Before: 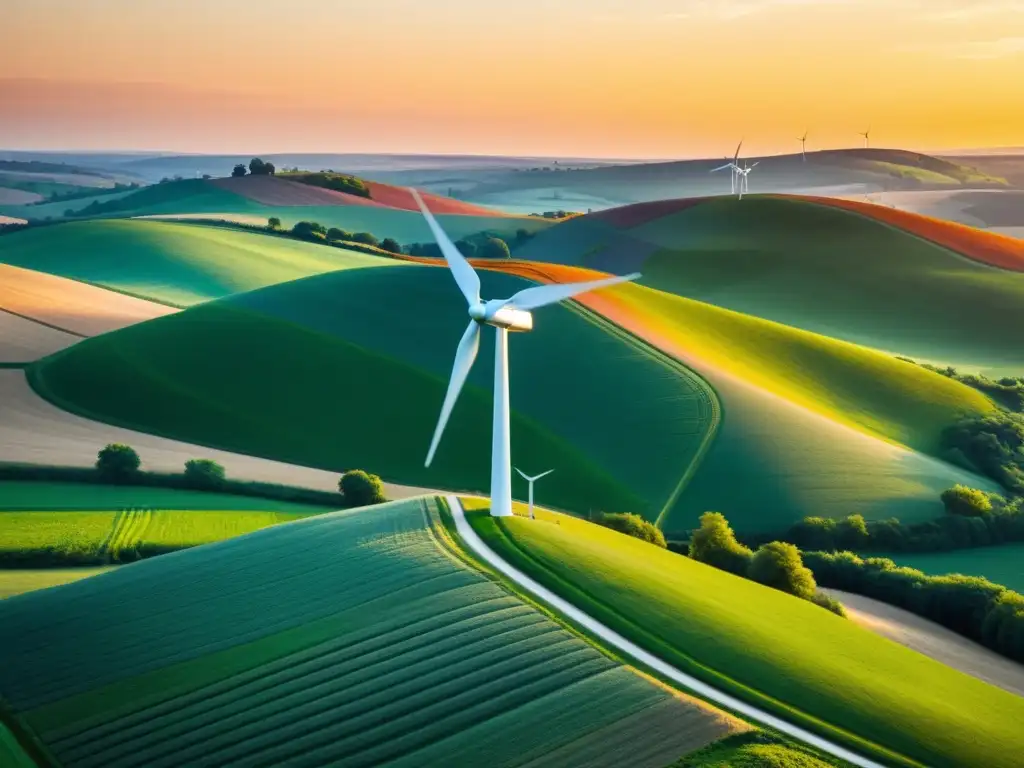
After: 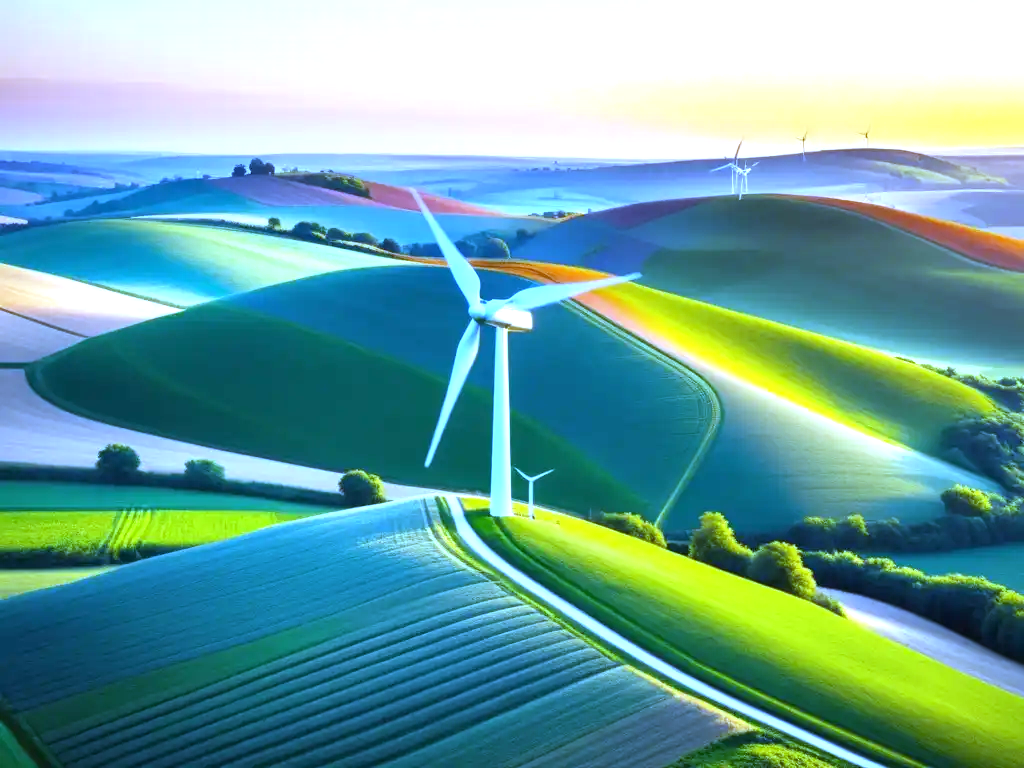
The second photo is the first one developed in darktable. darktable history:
exposure: exposure 1 EV, compensate highlight preservation false
white balance: red 0.766, blue 1.537
